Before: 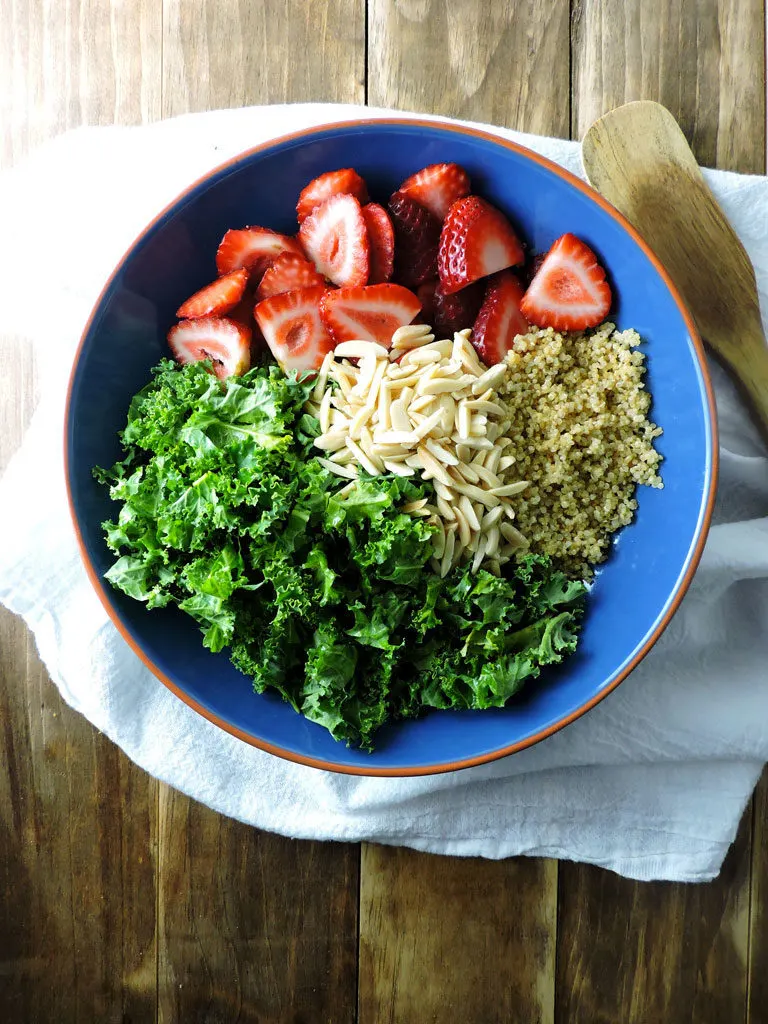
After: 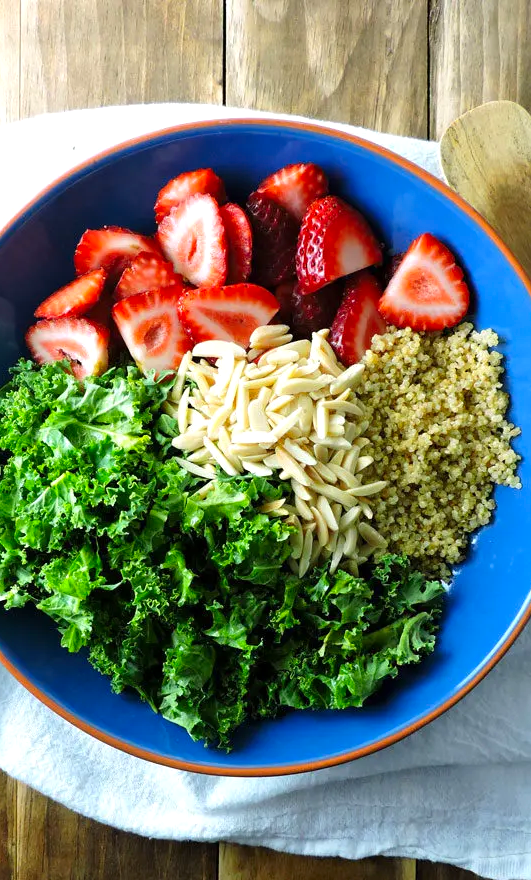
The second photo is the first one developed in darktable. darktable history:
exposure: exposure 0.124 EV, compensate exposure bias true, compensate highlight preservation false
contrast brightness saturation: contrast 0.035, saturation 0.15
crop: left 18.591%, right 12.175%, bottom 14.035%
